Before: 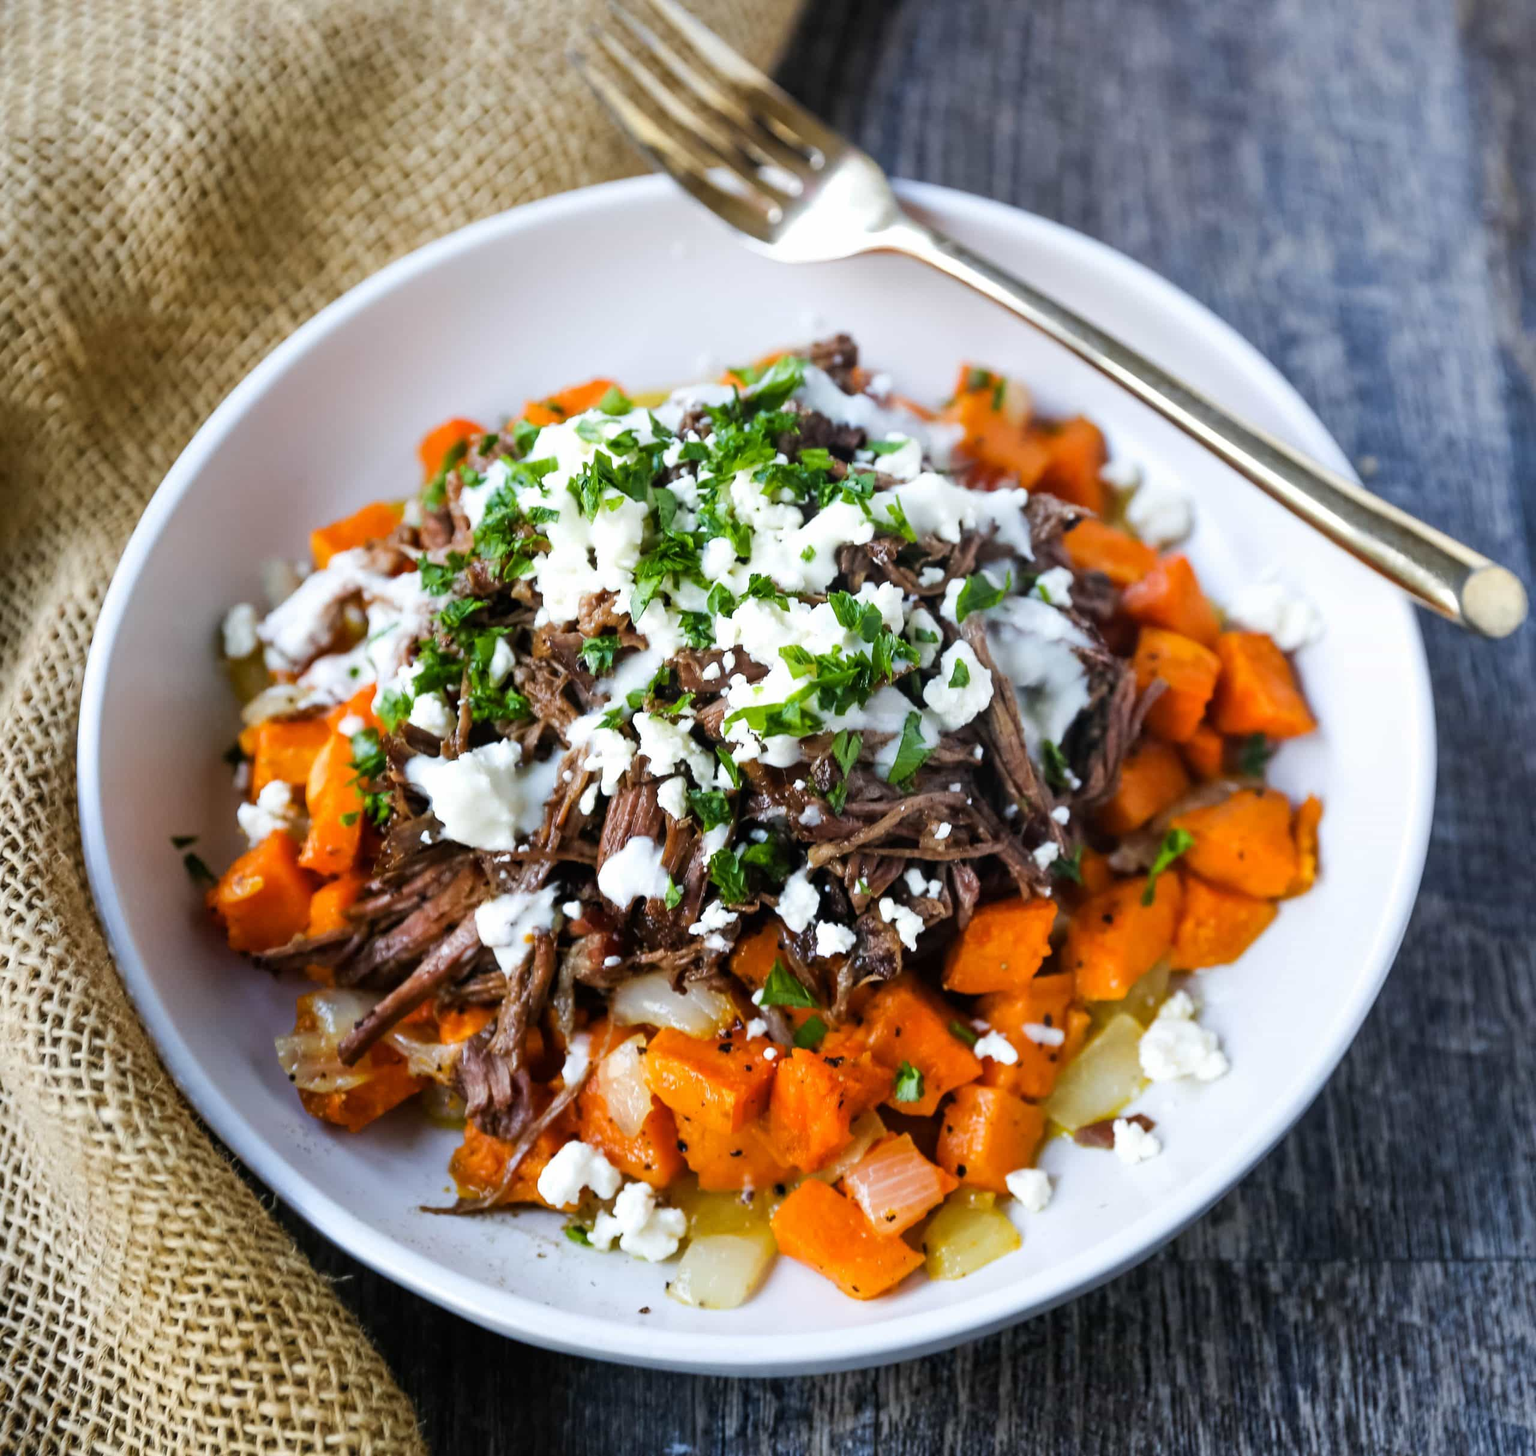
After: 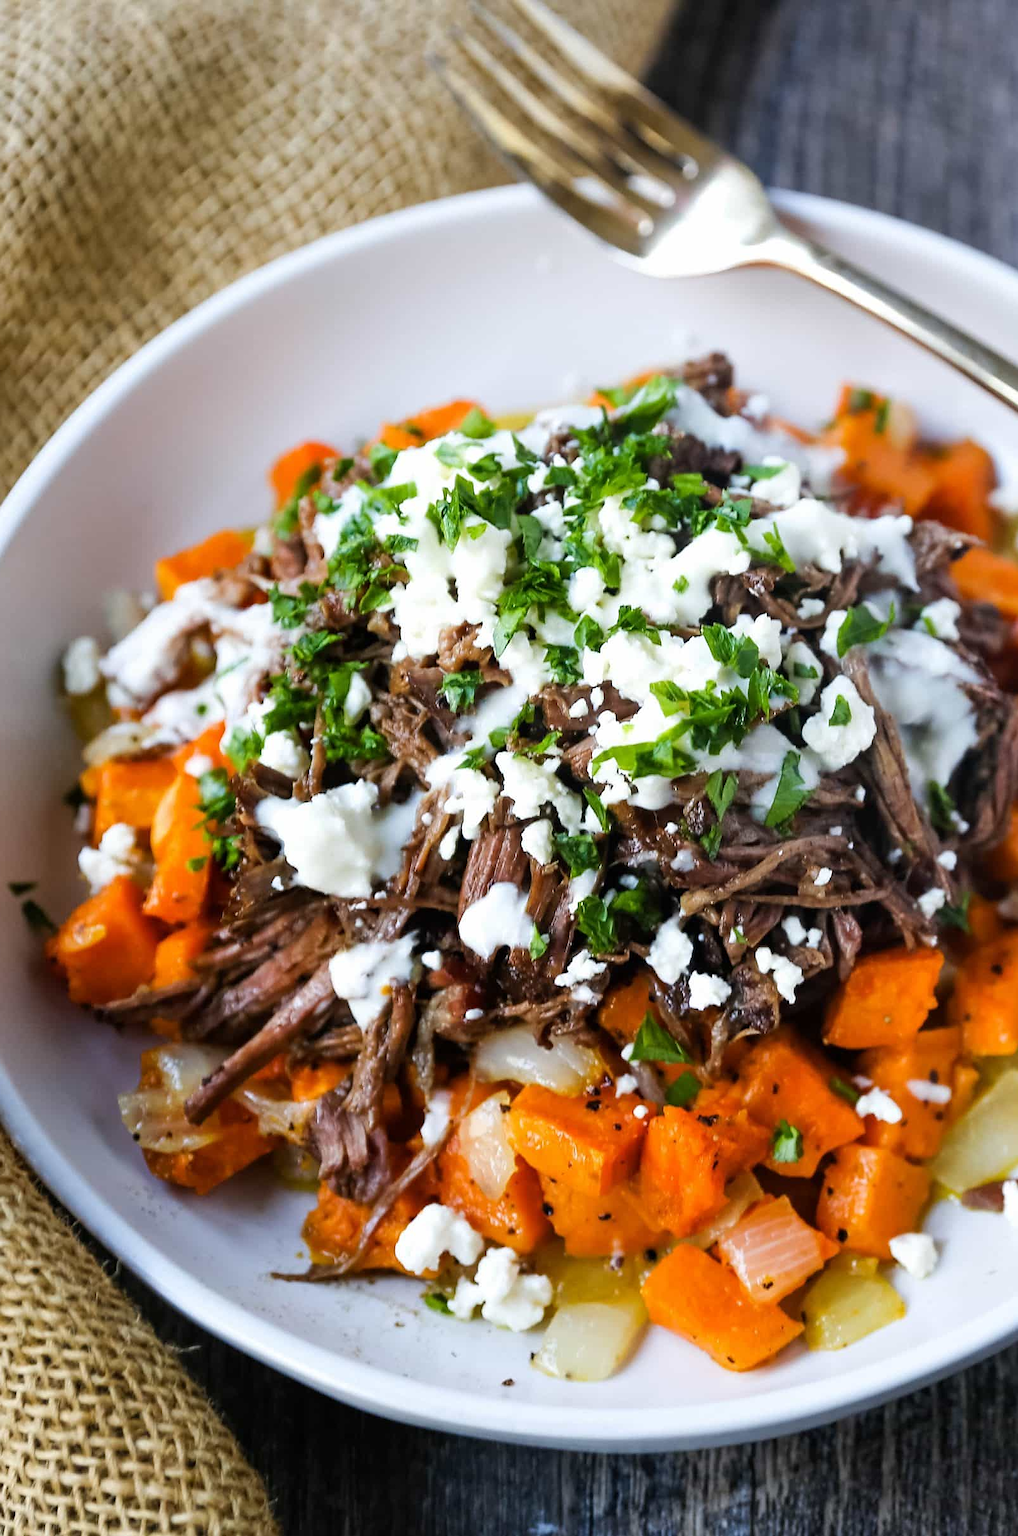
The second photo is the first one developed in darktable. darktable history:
crop: left 10.644%, right 26.528%
sharpen: radius 0.969, amount 0.604
